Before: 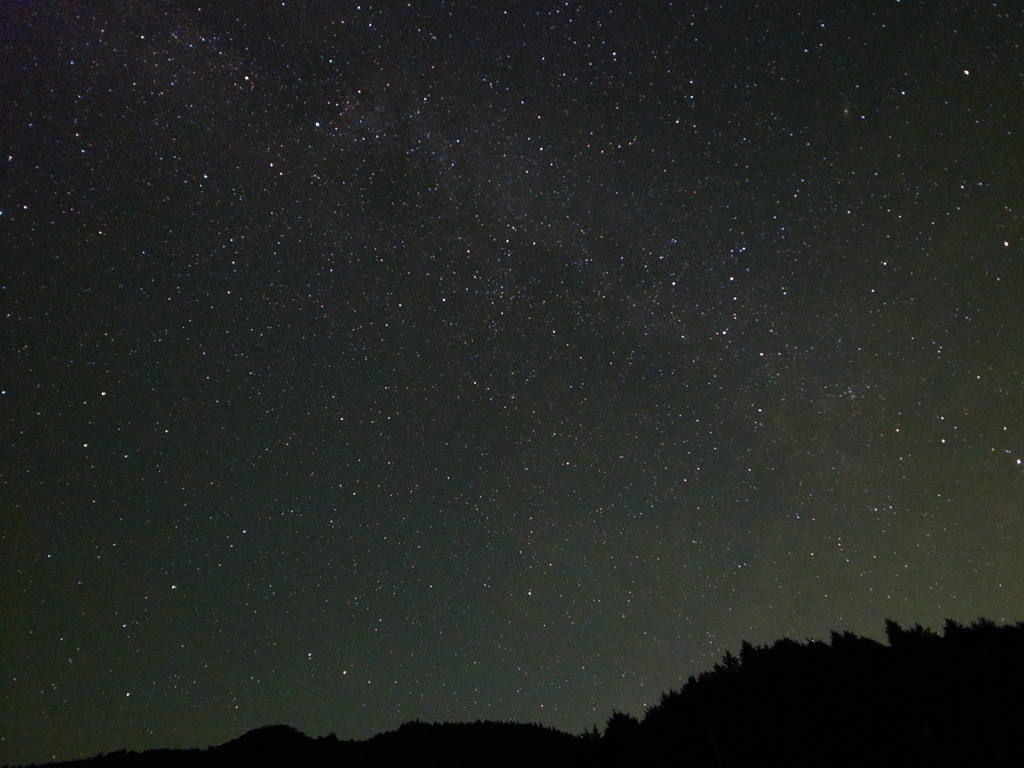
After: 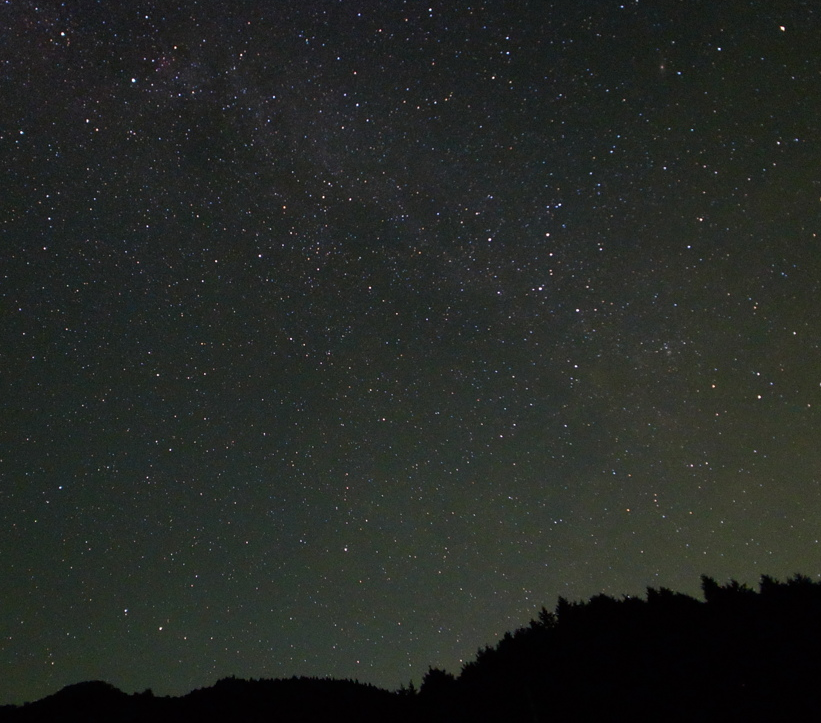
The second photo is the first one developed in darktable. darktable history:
crop and rotate: left 17.997%, top 5.782%, right 1.792%
